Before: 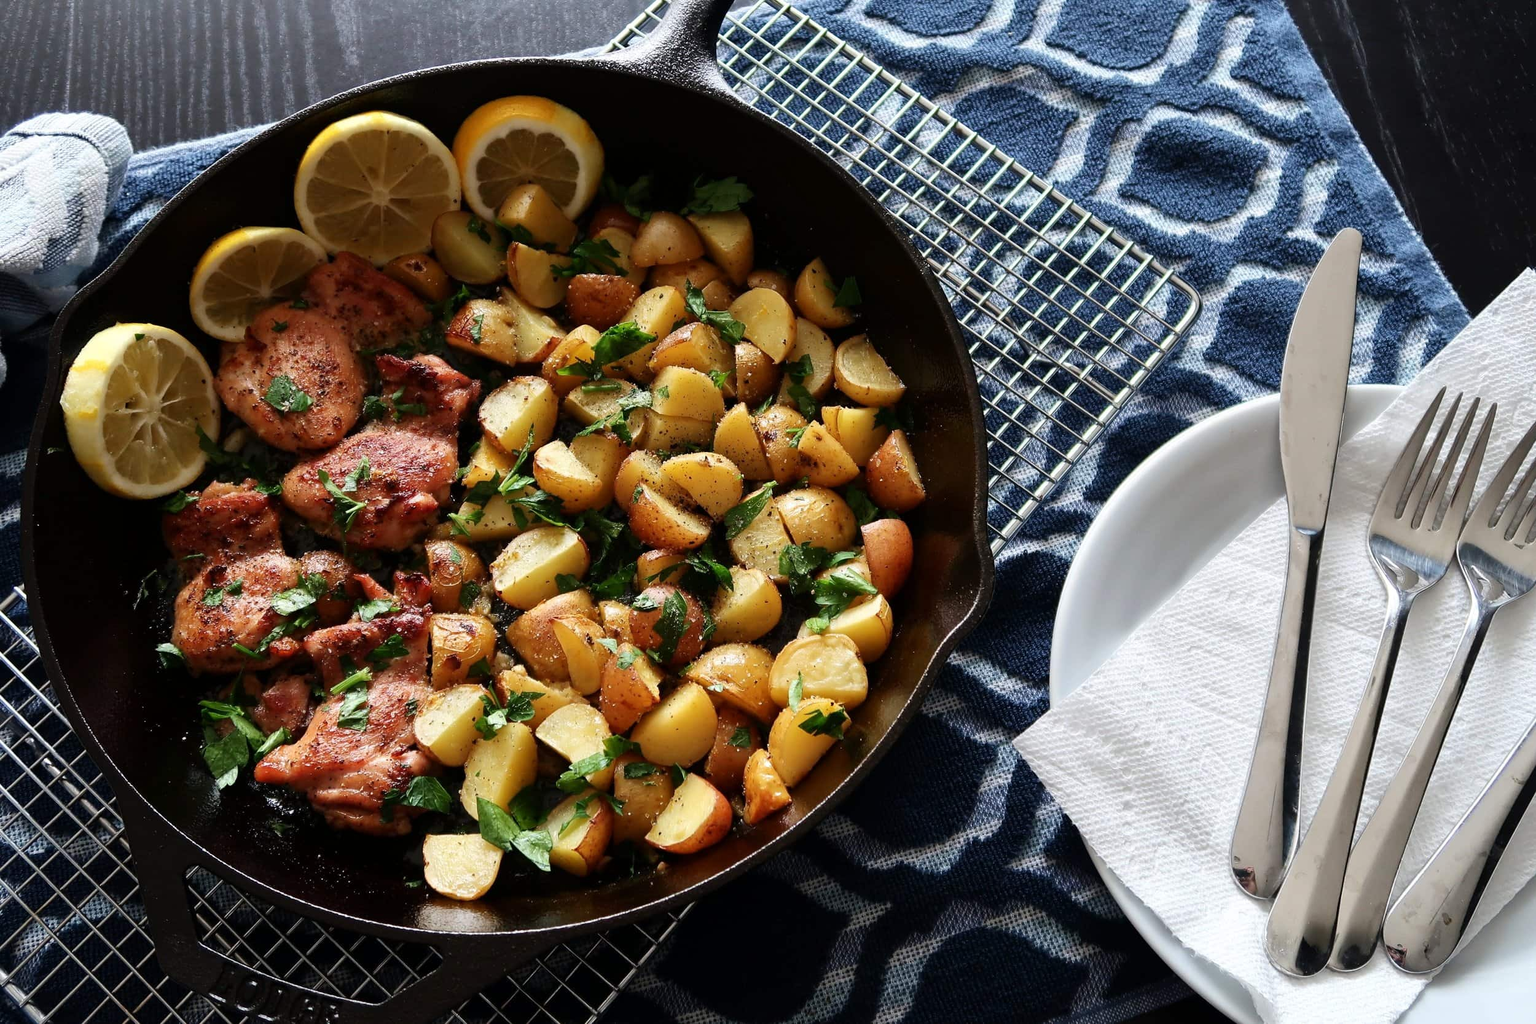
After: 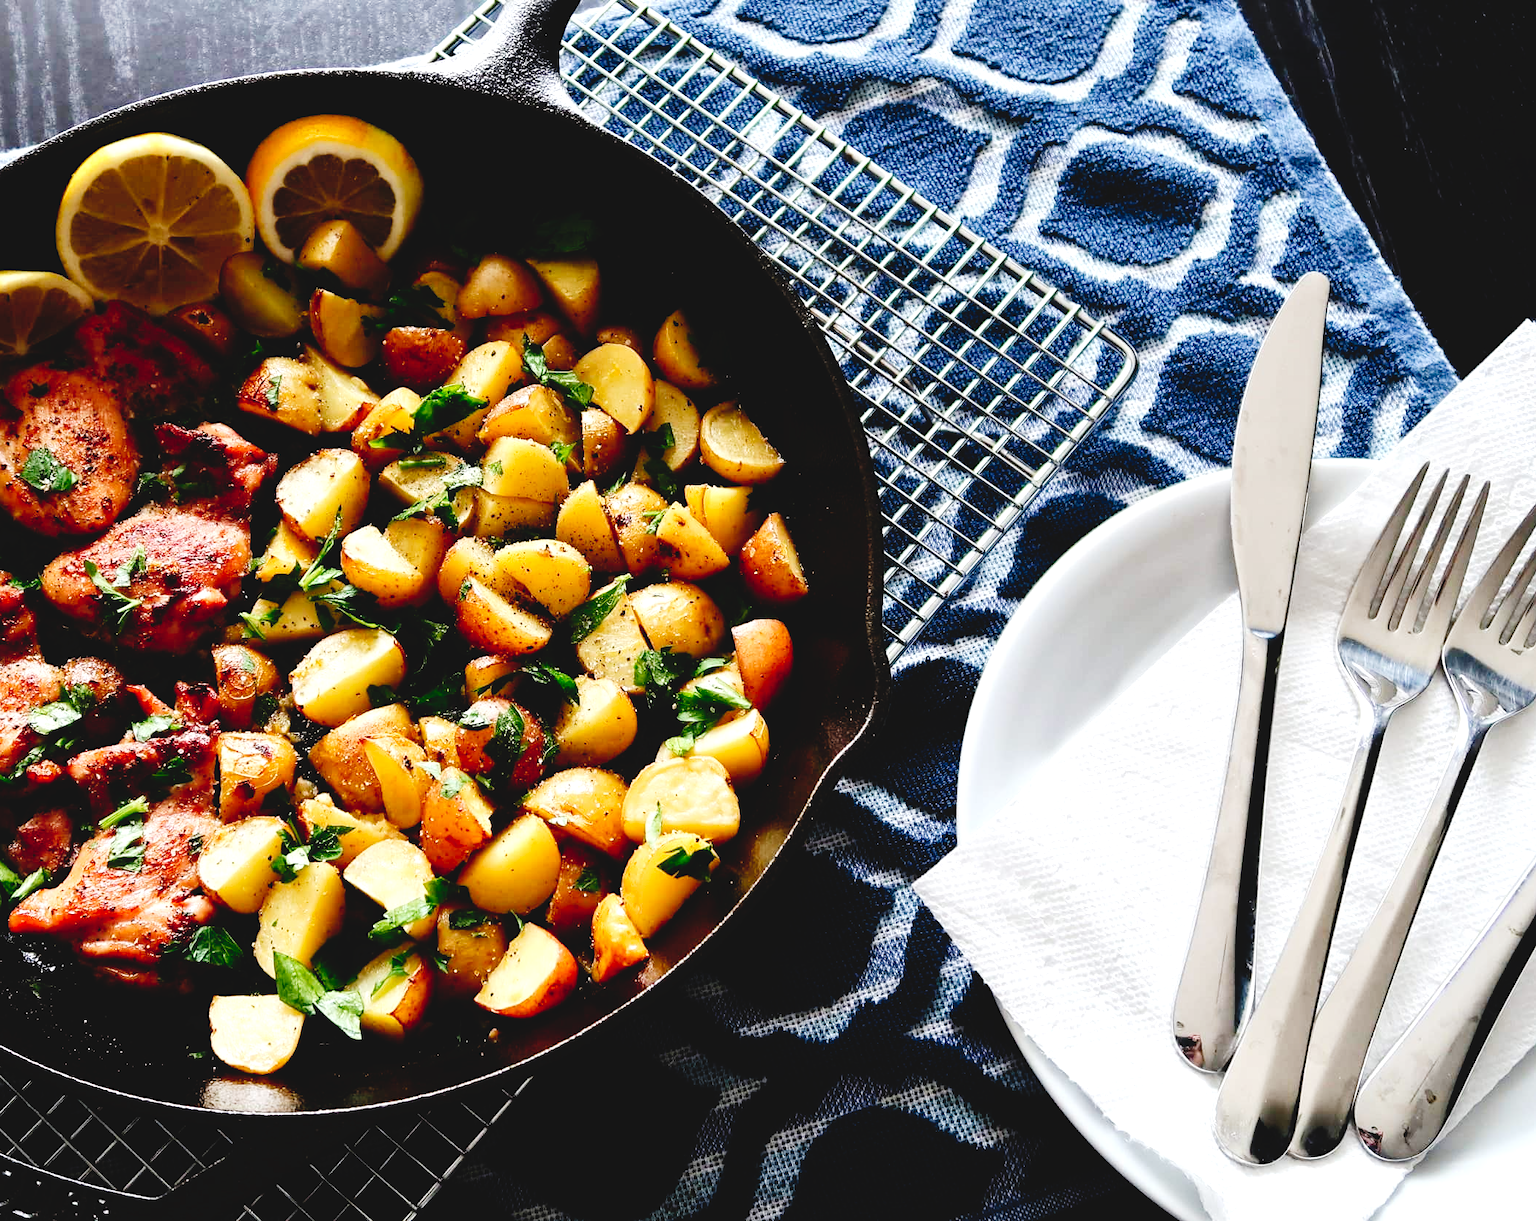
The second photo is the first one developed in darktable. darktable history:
tone curve: curves: ch0 [(0, 0) (0.003, 0.068) (0.011, 0.068) (0.025, 0.068) (0.044, 0.068) (0.069, 0.072) (0.1, 0.072) (0.136, 0.077) (0.177, 0.095) (0.224, 0.126) (0.277, 0.2) (0.335, 0.3) (0.399, 0.407) (0.468, 0.52) (0.543, 0.624) (0.623, 0.721) (0.709, 0.811) (0.801, 0.88) (0.898, 0.942) (1, 1)], preserve colors none
crop: left 16.145%
exposure: black level correction 0, exposure 0.5 EV, compensate exposure bias true, compensate highlight preservation false
